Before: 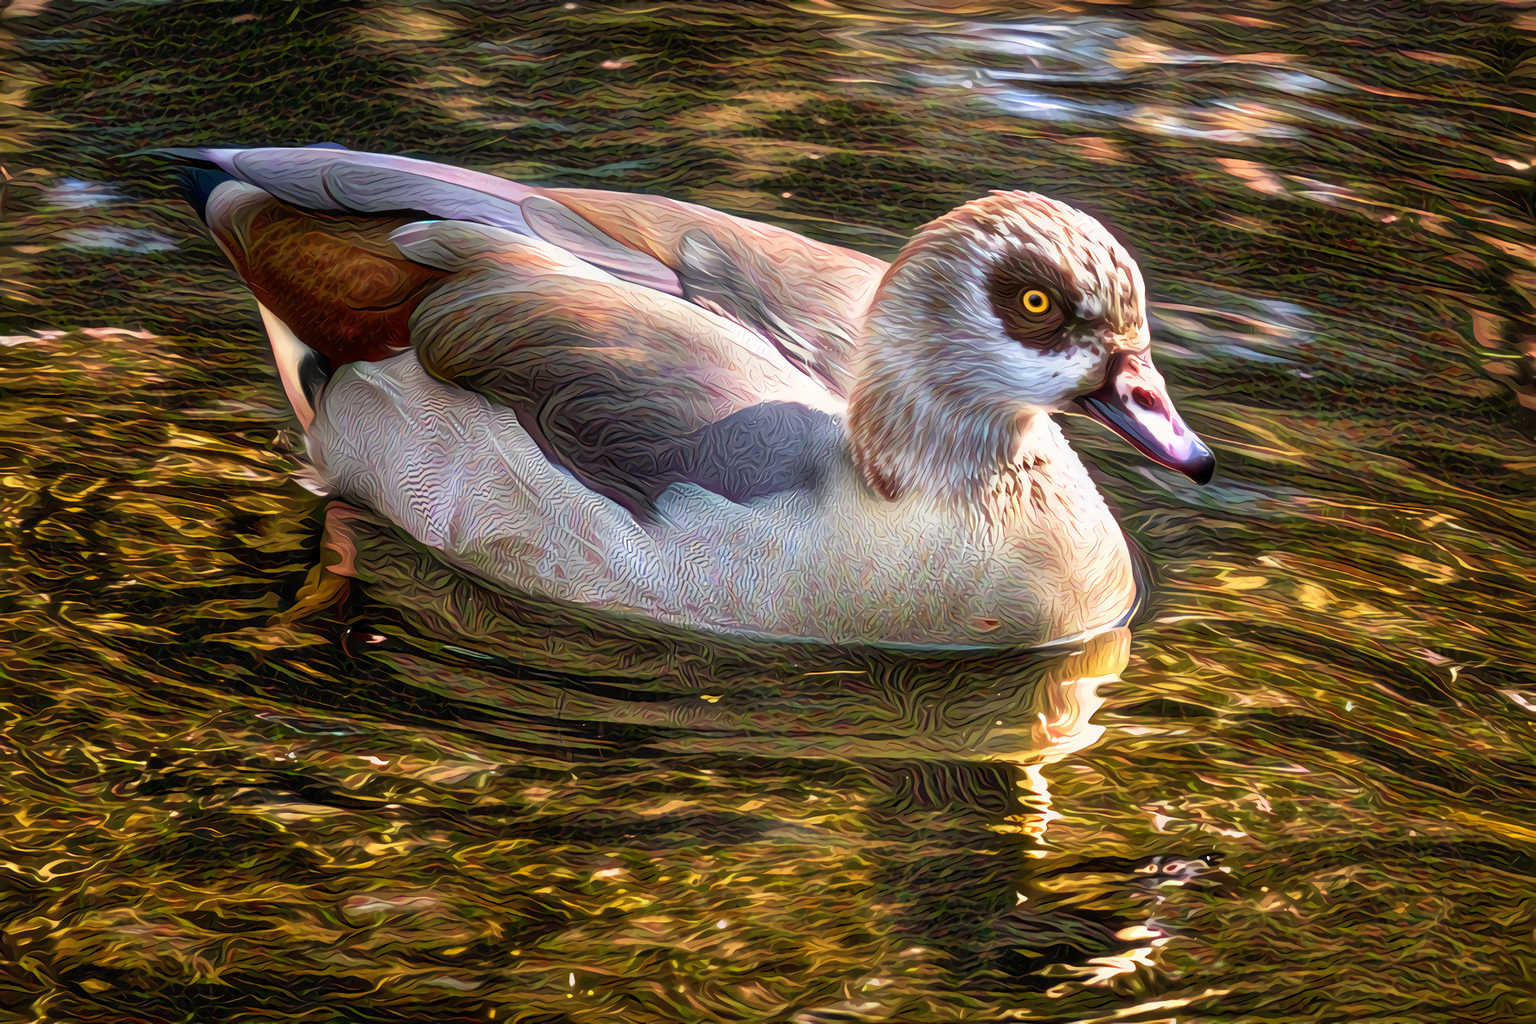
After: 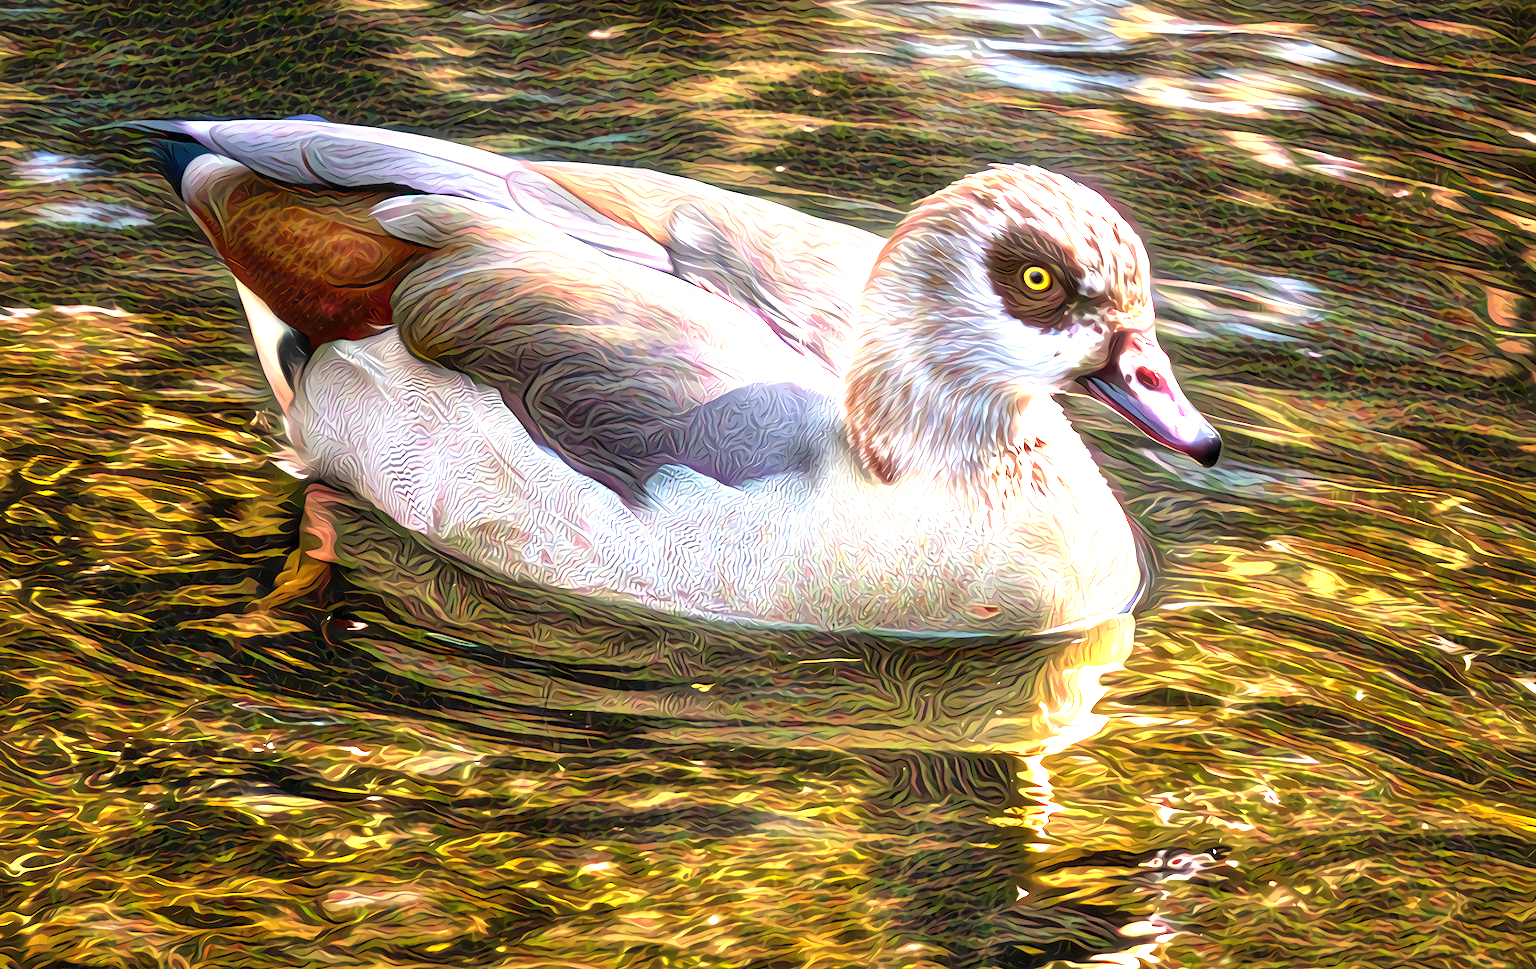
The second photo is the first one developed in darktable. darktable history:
crop: left 1.957%, top 3.126%, right 0.931%, bottom 4.856%
exposure: black level correction 0, exposure 1.365 EV, compensate highlight preservation false
